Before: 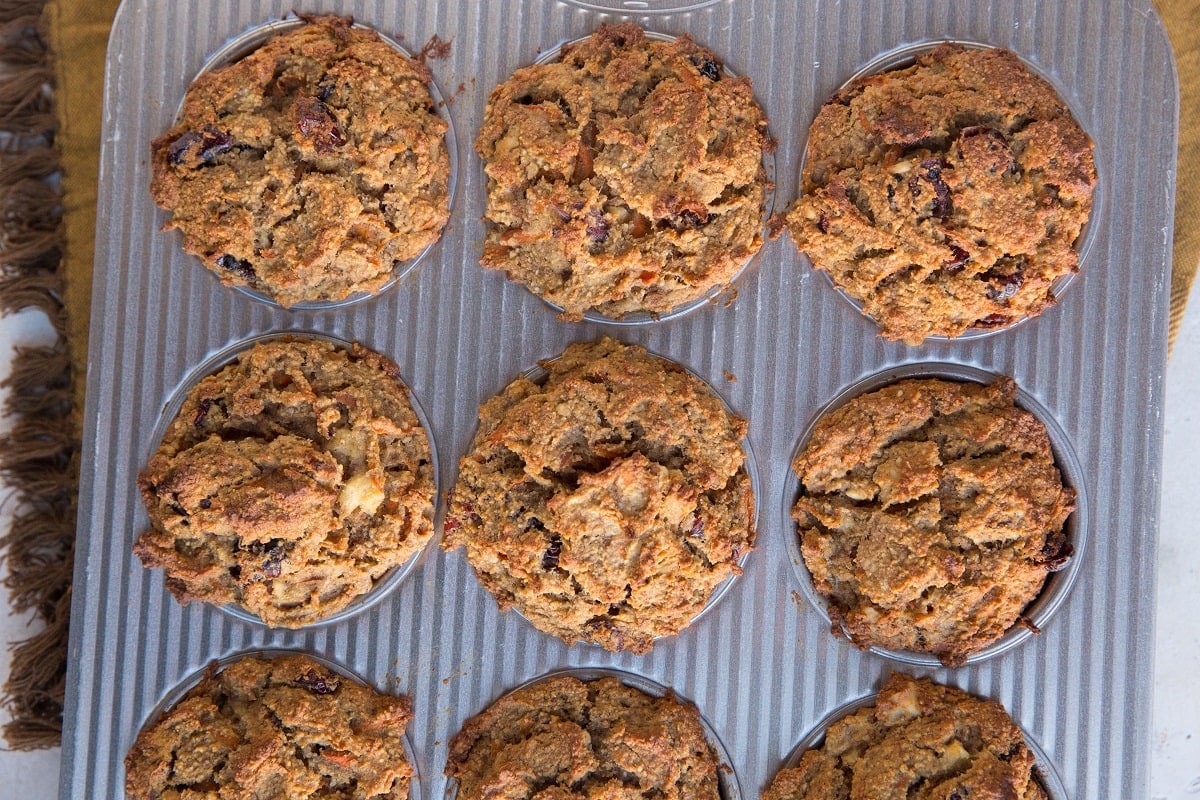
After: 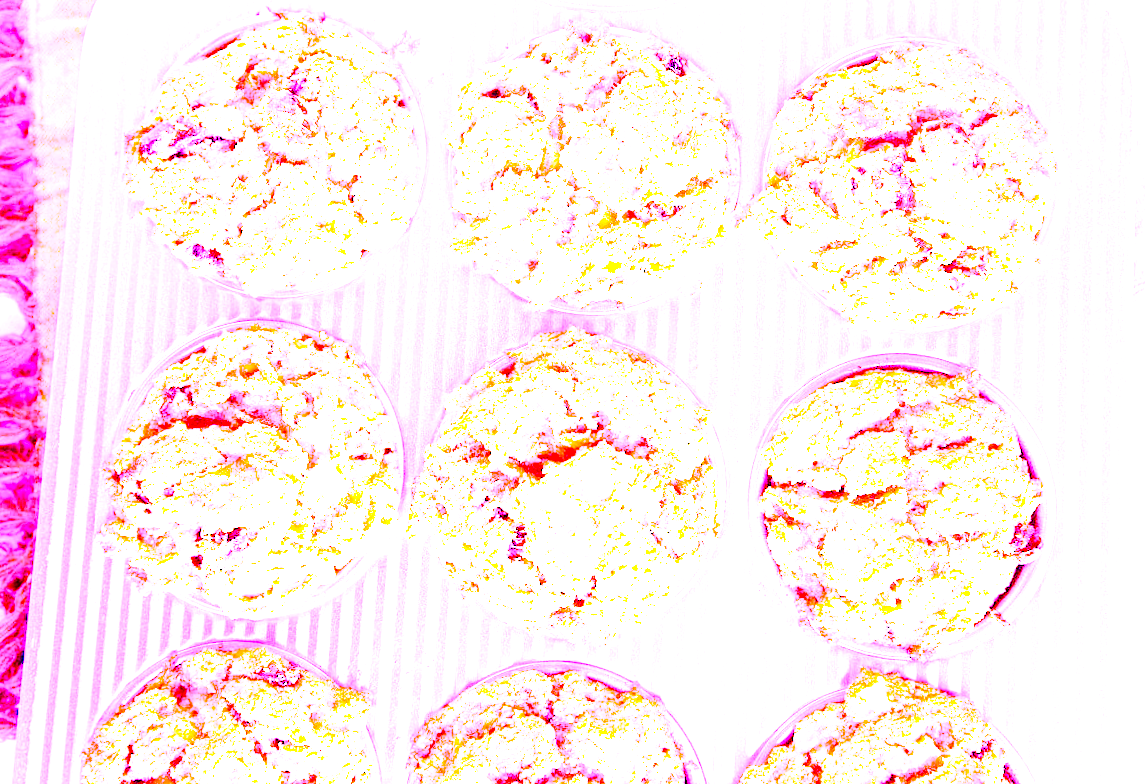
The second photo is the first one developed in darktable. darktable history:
color balance: output saturation 120%
exposure: exposure -0.157 EV, compensate highlight preservation false
base curve: curves: ch0 [(0, 0) (0.032, 0.025) (0.121, 0.166) (0.206, 0.329) (0.605, 0.79) (1, 1)], preserve colors none
crop and rotate: left 1.774%, right 0.633%, bottom 1.28%
white balance: red 8, blue 8
rotate and perspective: rotation 0.226°, lens shift (vertical) -0.042, crop left 0.023, crop right 0.982, crop top 0.006, crop bottom 0.994
velvia: on, module defaults
